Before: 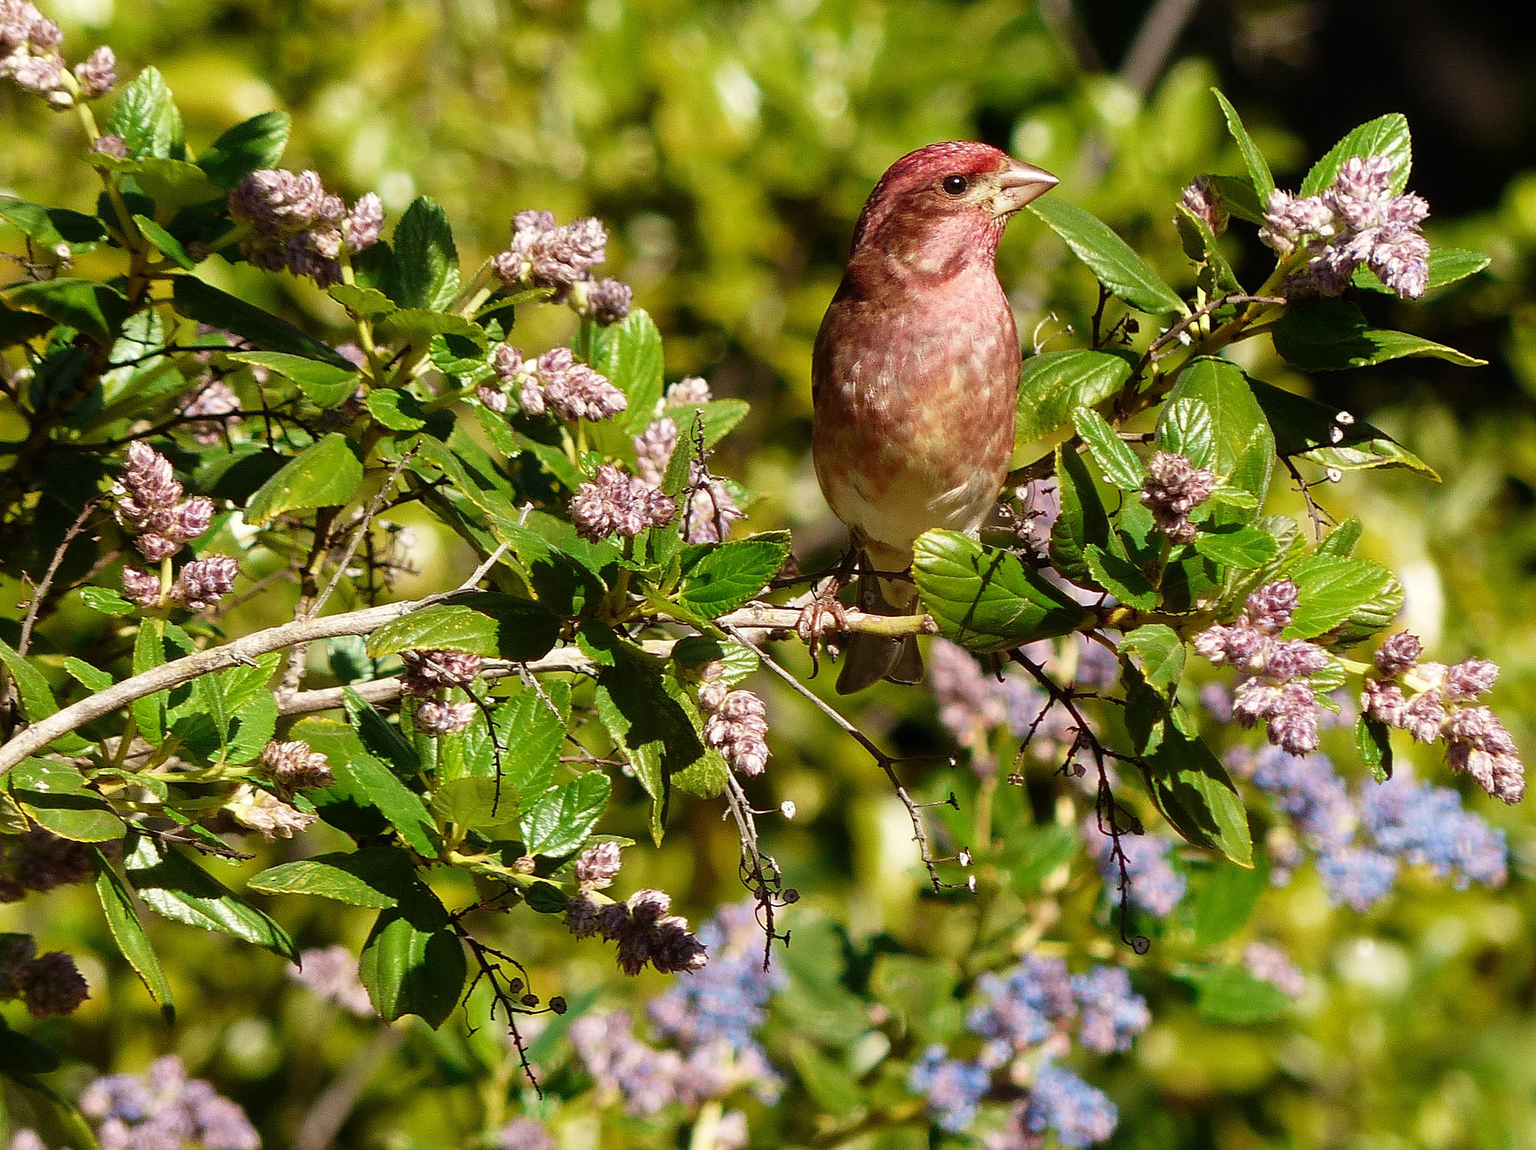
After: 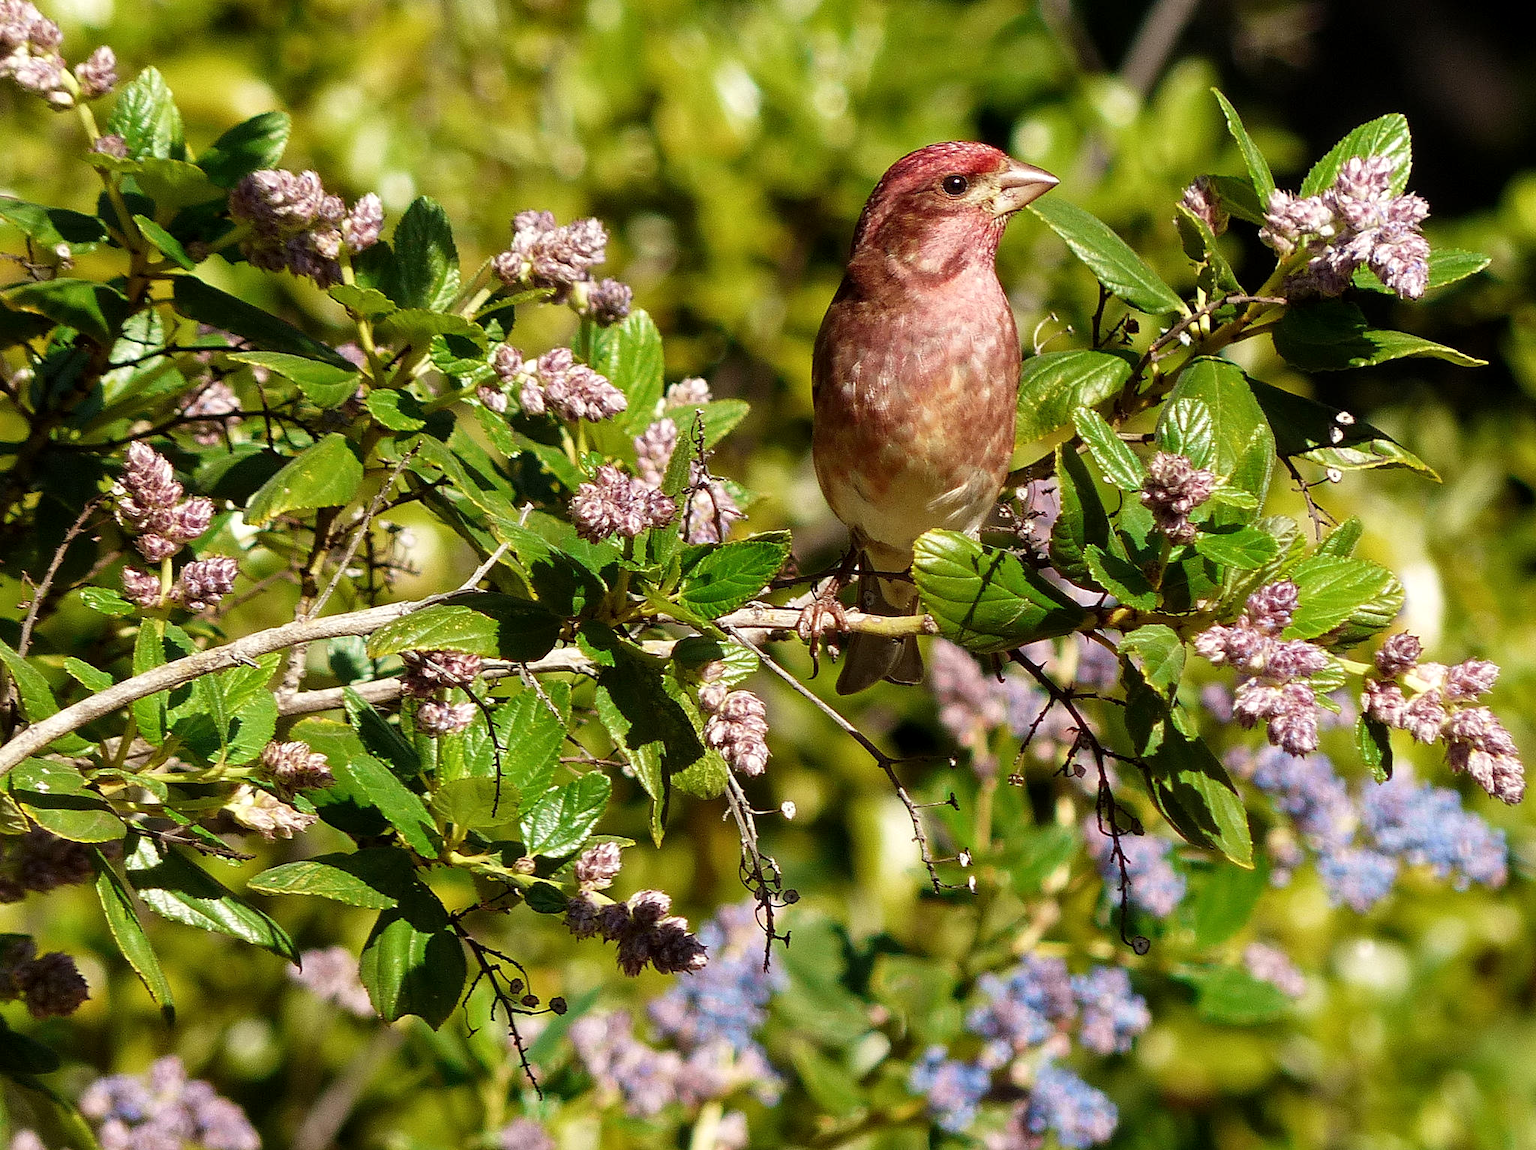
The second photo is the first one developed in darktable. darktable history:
local contrast: highlights 103%, shadows 98%, detail 119%, midtone range 0.2
